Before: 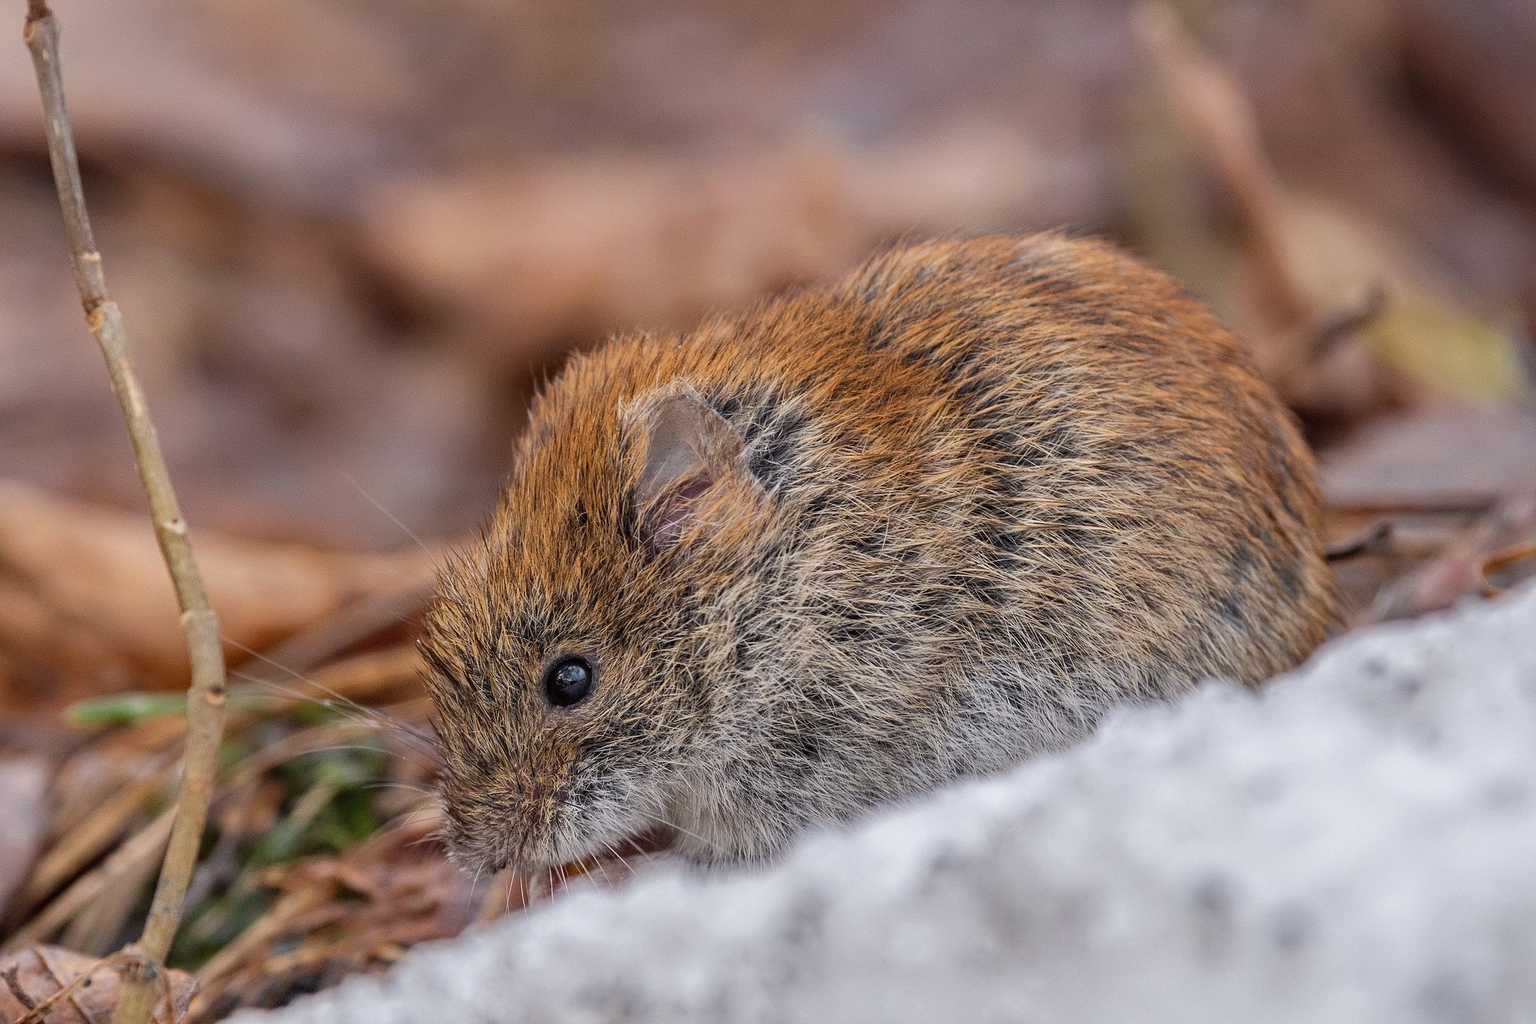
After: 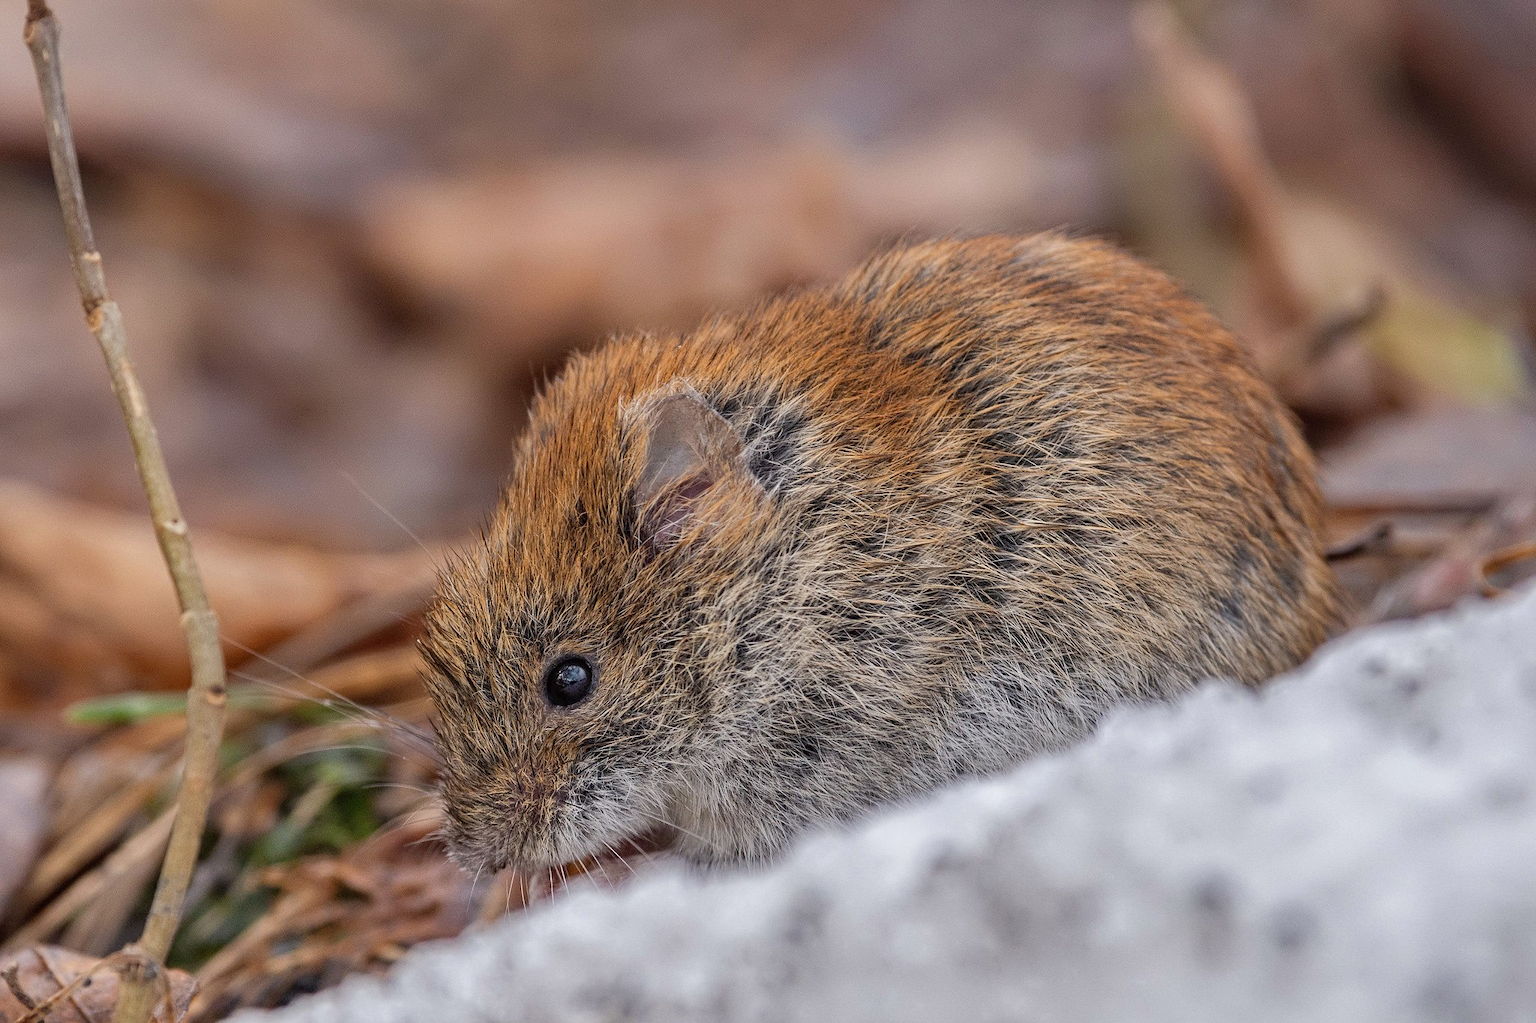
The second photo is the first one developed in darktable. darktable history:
tone equalizer: on, module defaults
shadows and highlights: shadows 20.92, highlights -36.22, soften with gaussian
